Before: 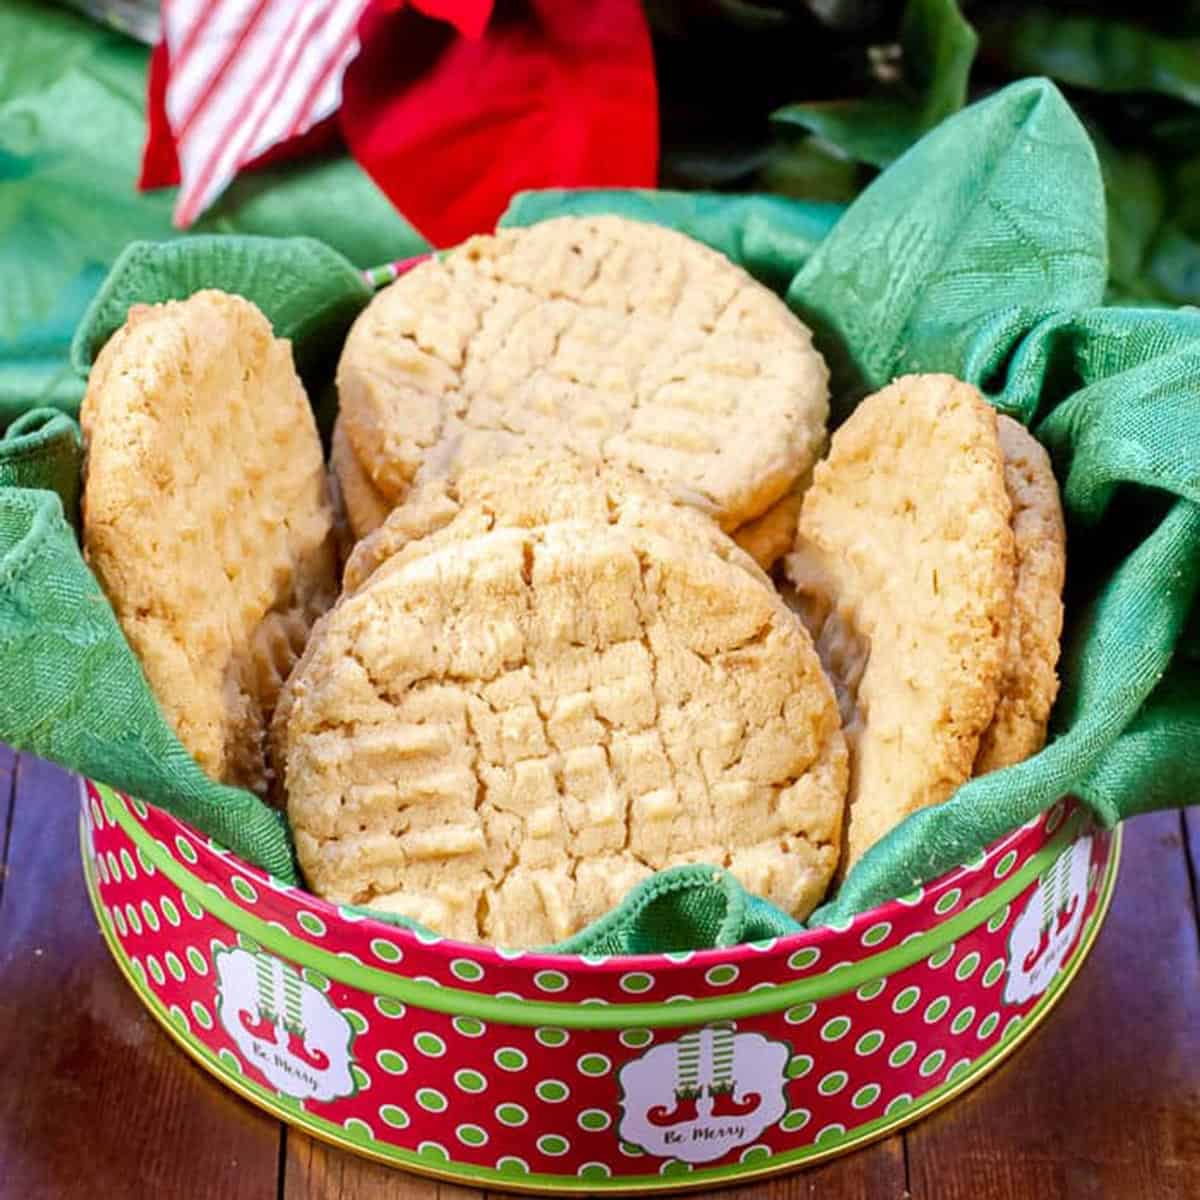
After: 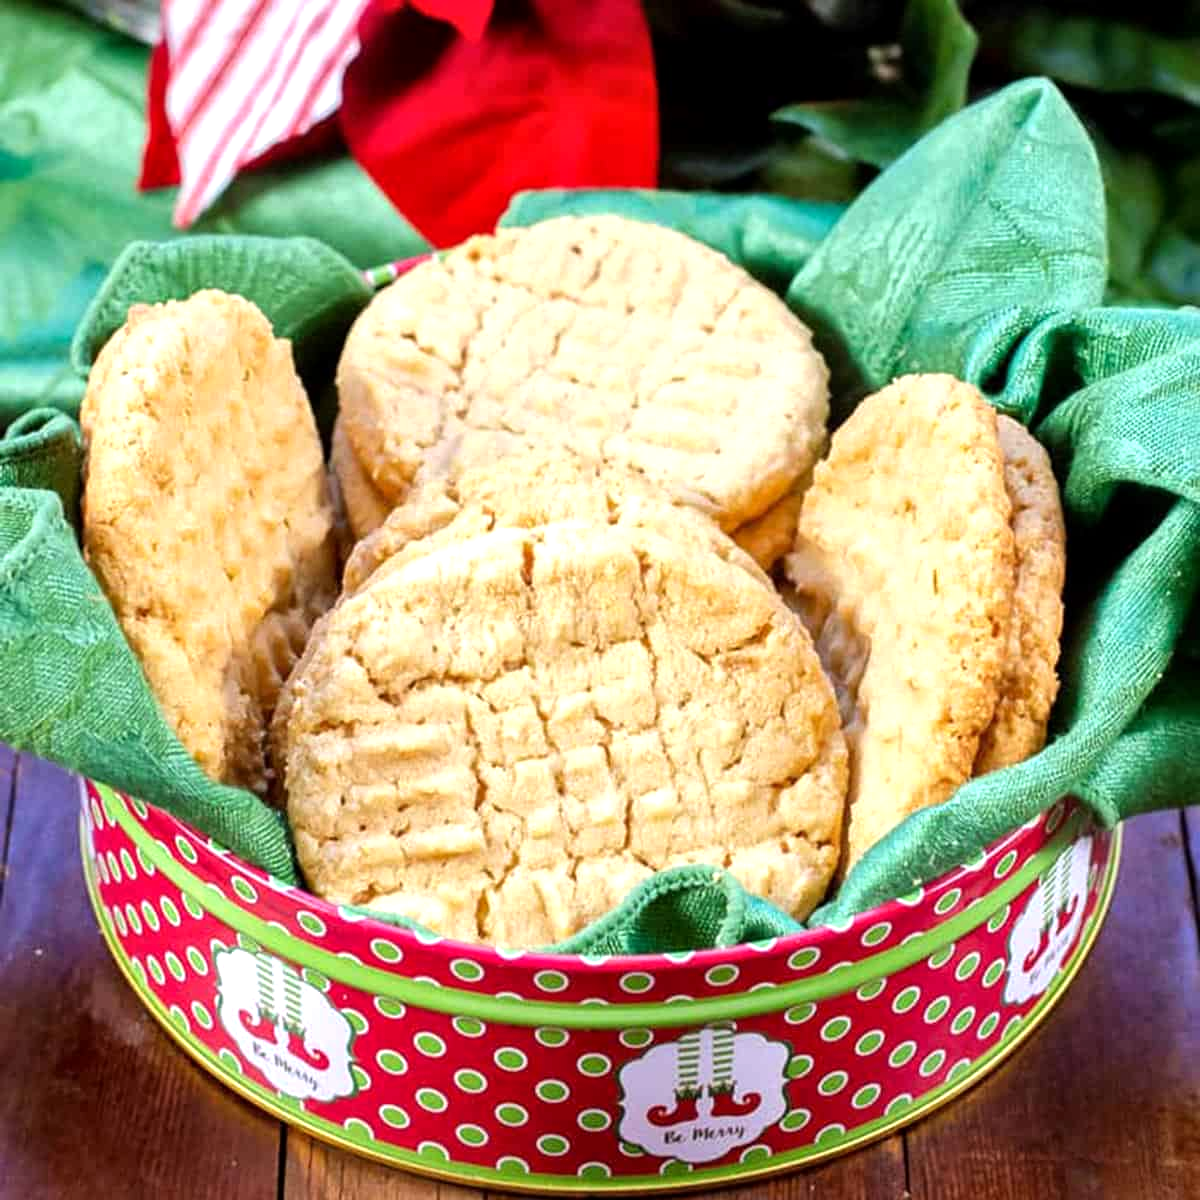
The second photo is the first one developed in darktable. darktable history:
tone equalizer: -8 EV -0.432 EV, -7 EV -0.385 EV, -6 EV -0.299 EV, -5 EV -0.213 EV, -3 EV 0.217 EV, -2 EV 0.36 EV, -1 EV 0.371 EV, +0 EV 0.401 EV
local contrast: mode bilateral grid, contrast 21, coarseness 49, detail 119%, midtone range 0.2
